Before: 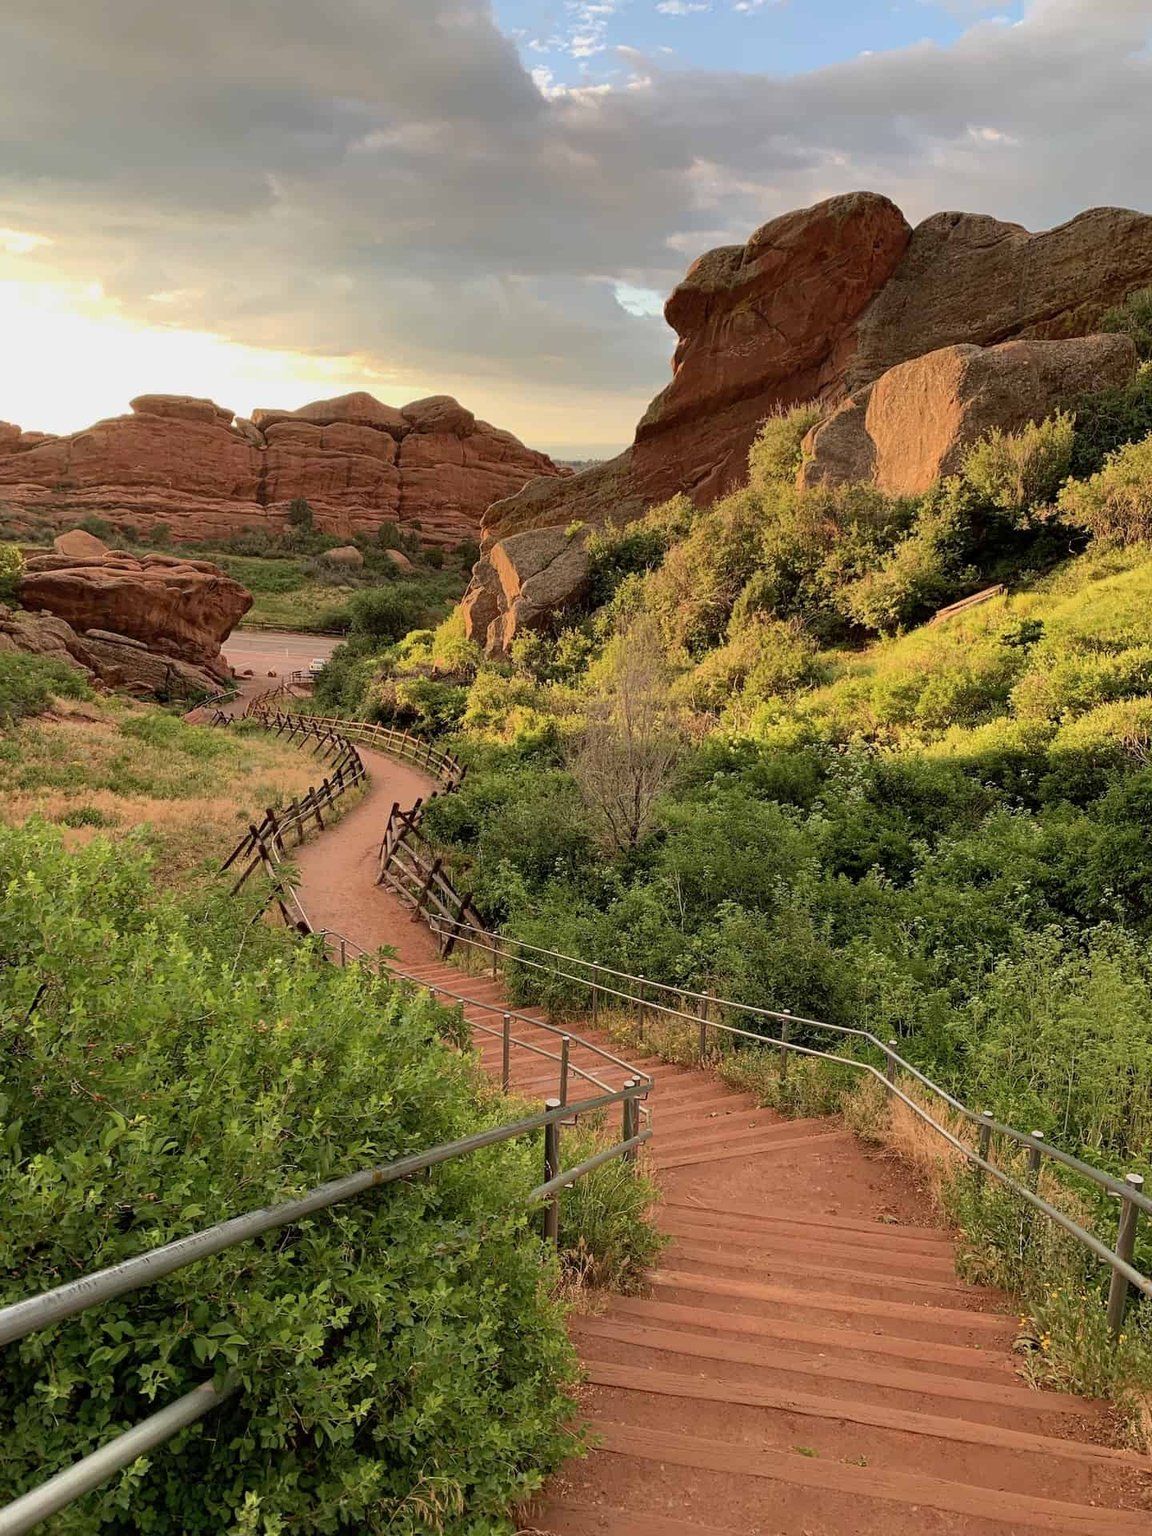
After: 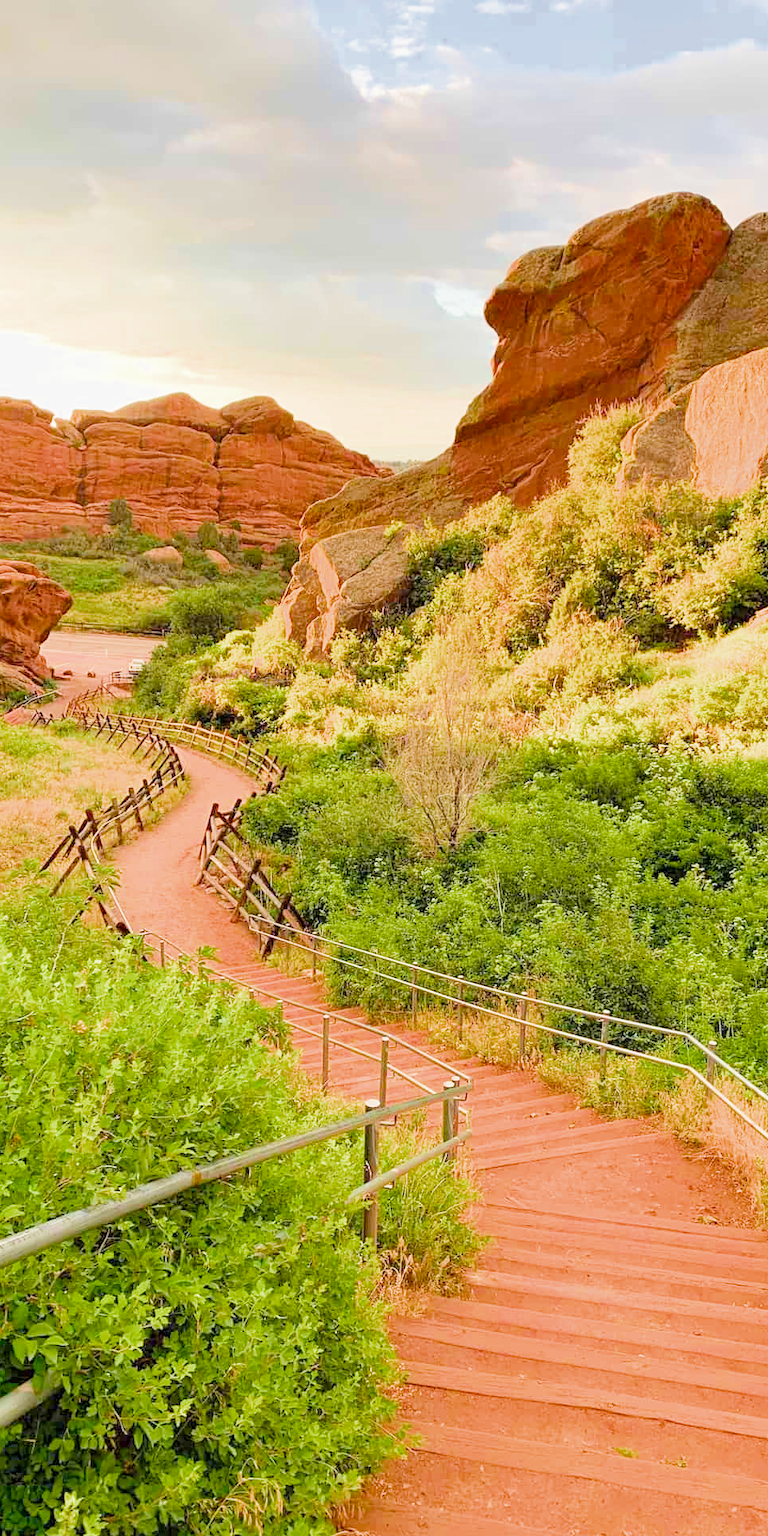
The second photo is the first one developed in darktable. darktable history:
color balance rgb: linear chroma grading › global chroma 15%, perceptual saturation grading › global saturation 30%
filmic rgb: middle gray luminance 4.29%, black relative exposure -13 EV, white relative exposure 5 EV, threshold 6 EV, target black luminance 0%, hardness 5.19, latitude 59.69%, contrast 0.767, highlights saturation mix 5%, shadows ↔ highlights balance 25.95%, add noise in highlights 0, color science v3 (2019), use custom middle-gray values true, iterations of high-quality reconstruction 0, contrast in highlights soft, enable highlight reconstruction true
crop and rotate: left 15.754%, right 17.579%
exposure: compensate highlight preservation false
